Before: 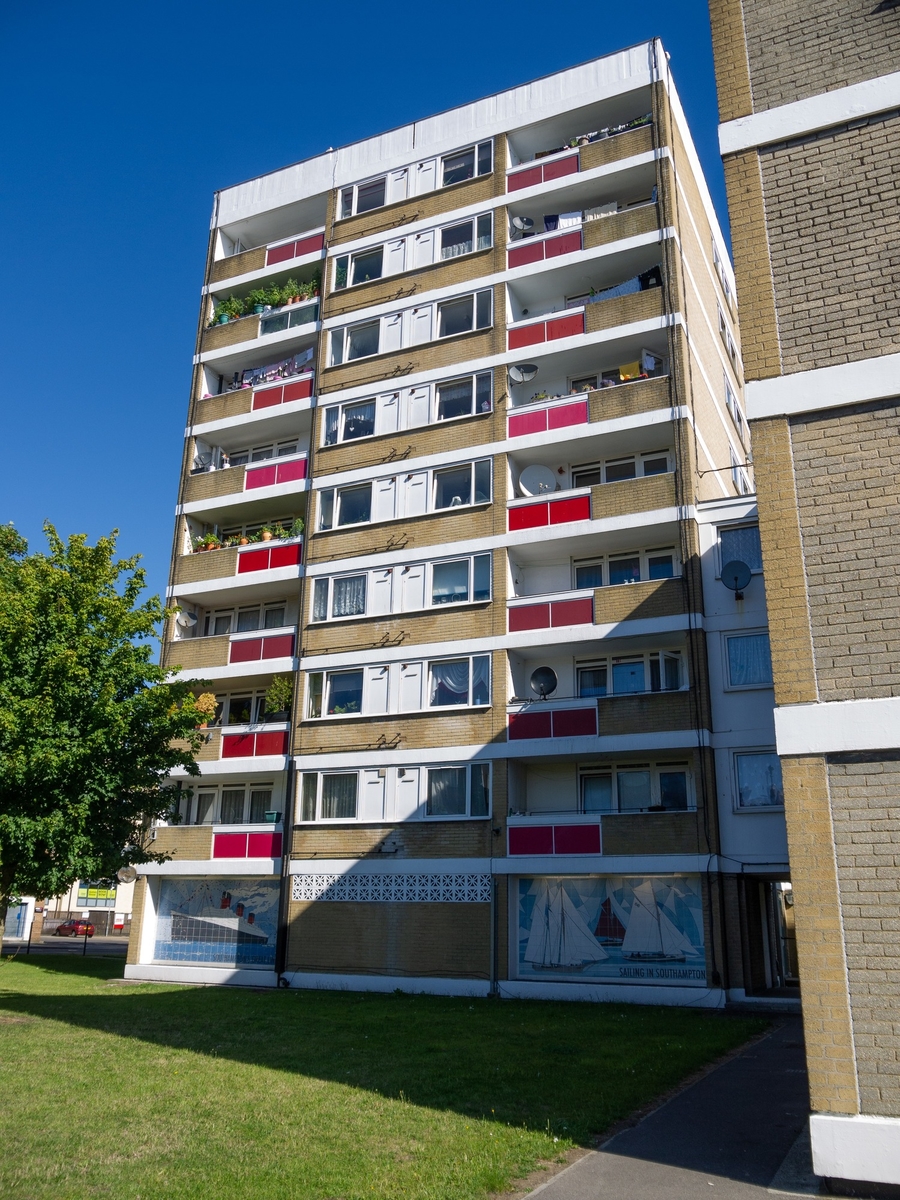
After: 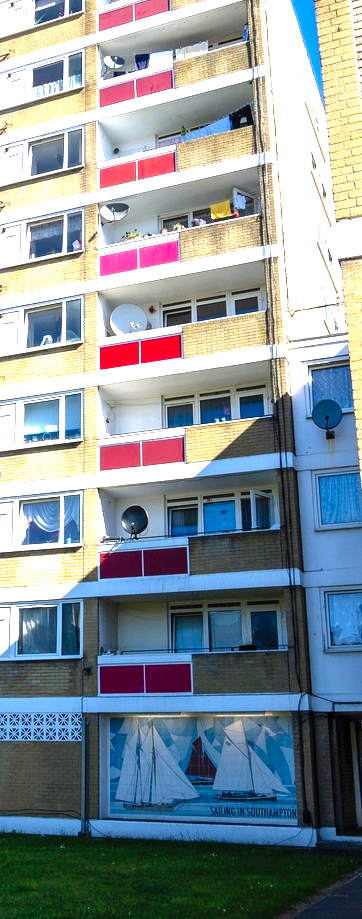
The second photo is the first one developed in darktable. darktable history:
tone equalizer: luminance estimator HSV value / RGB max
crop: left 45.551%, top 13.473%, right 14.167%, bottom 9.876%
levels: white 99.9%, levels [0, 0.281, 0.562]
